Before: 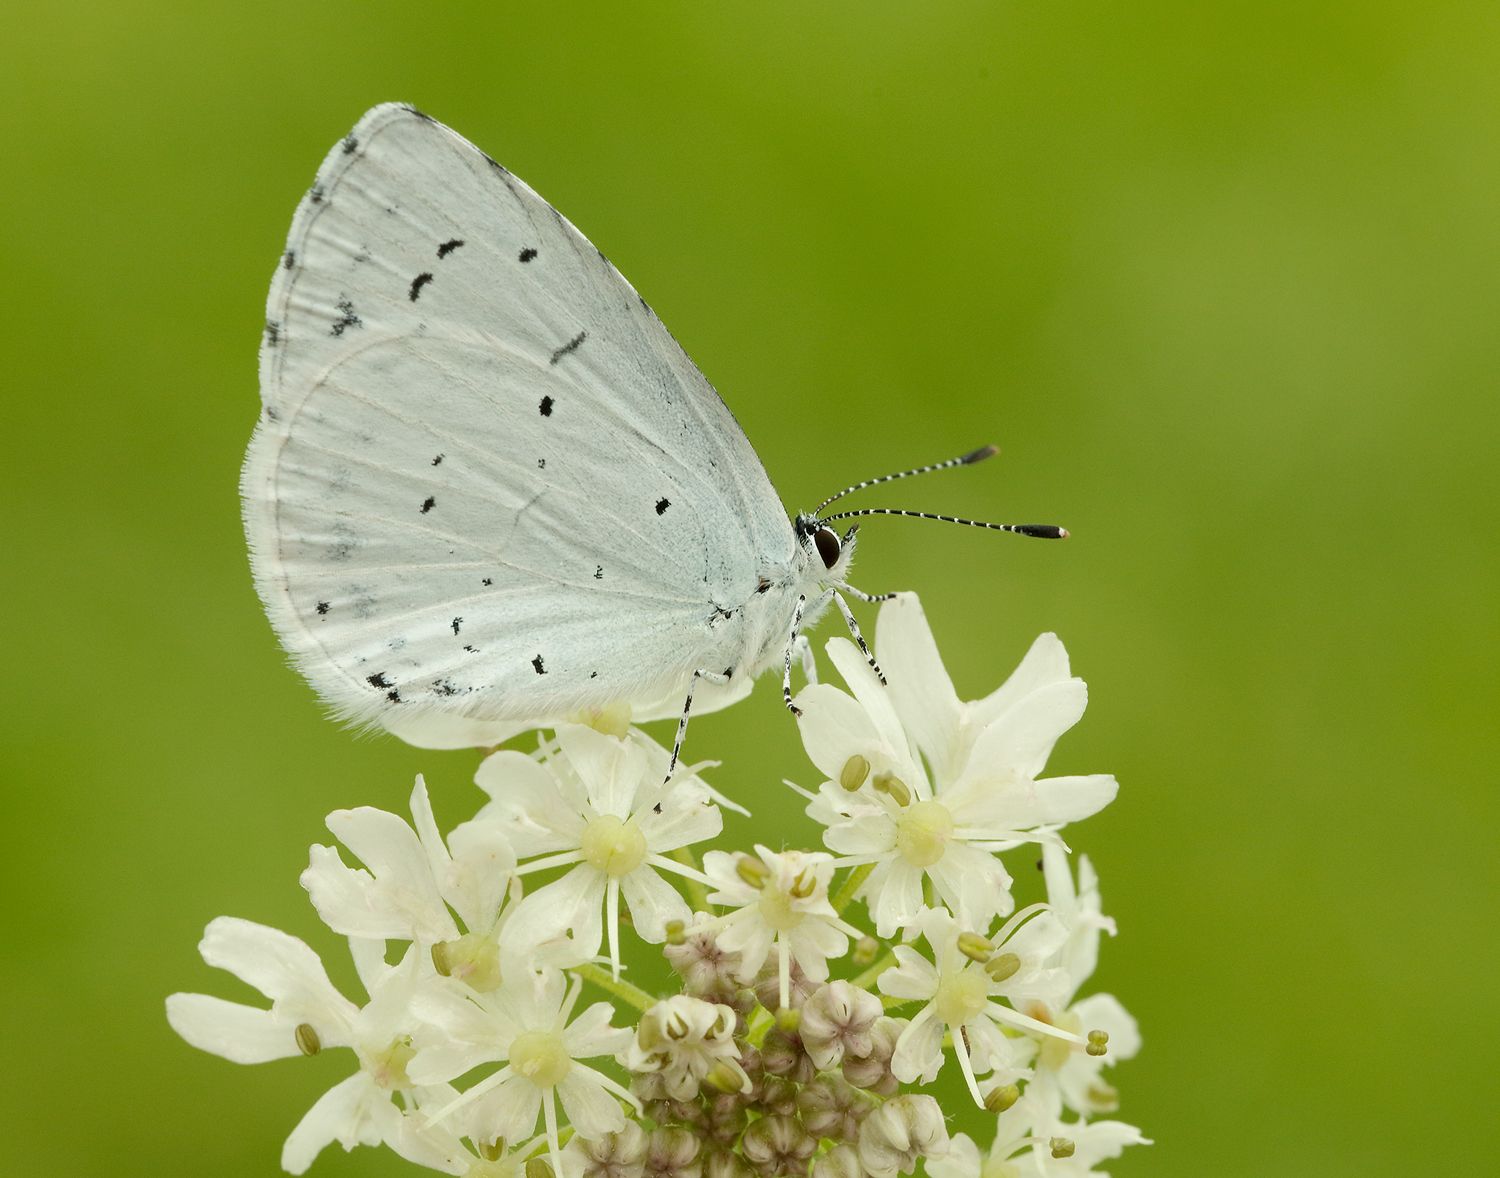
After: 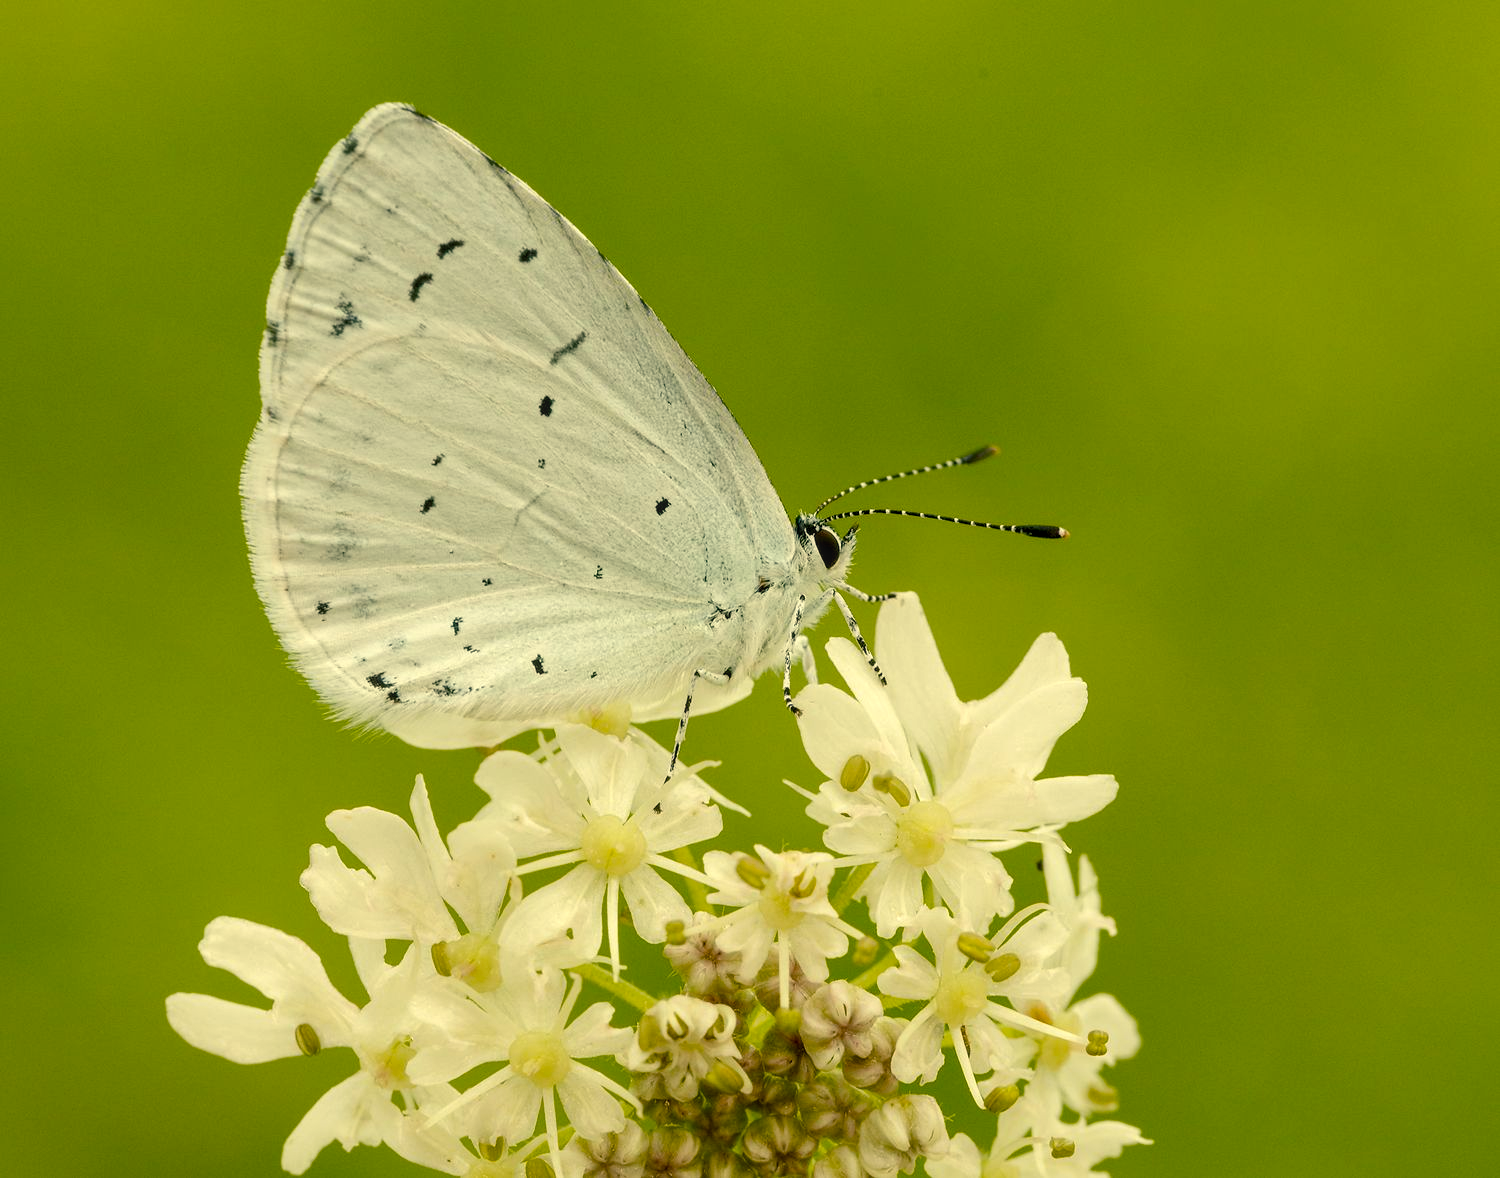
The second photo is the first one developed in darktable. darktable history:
color balance rgb: shadows lift › luminance -7.685%, shadows lift › chroma 2.151%, shadows lift › hue 162.65°, highlights gain › chroma 8.114%, highlights gain › hue 82.72°, global offset › luminance -0.36%, perceptual saturation grading › global saturation 34.67%, perceptual saturation grading › highlights -29.799%, perceptual saturation grading › shadows 34.768%, global vibrance 9.725%
local contrast: on, module defaults
